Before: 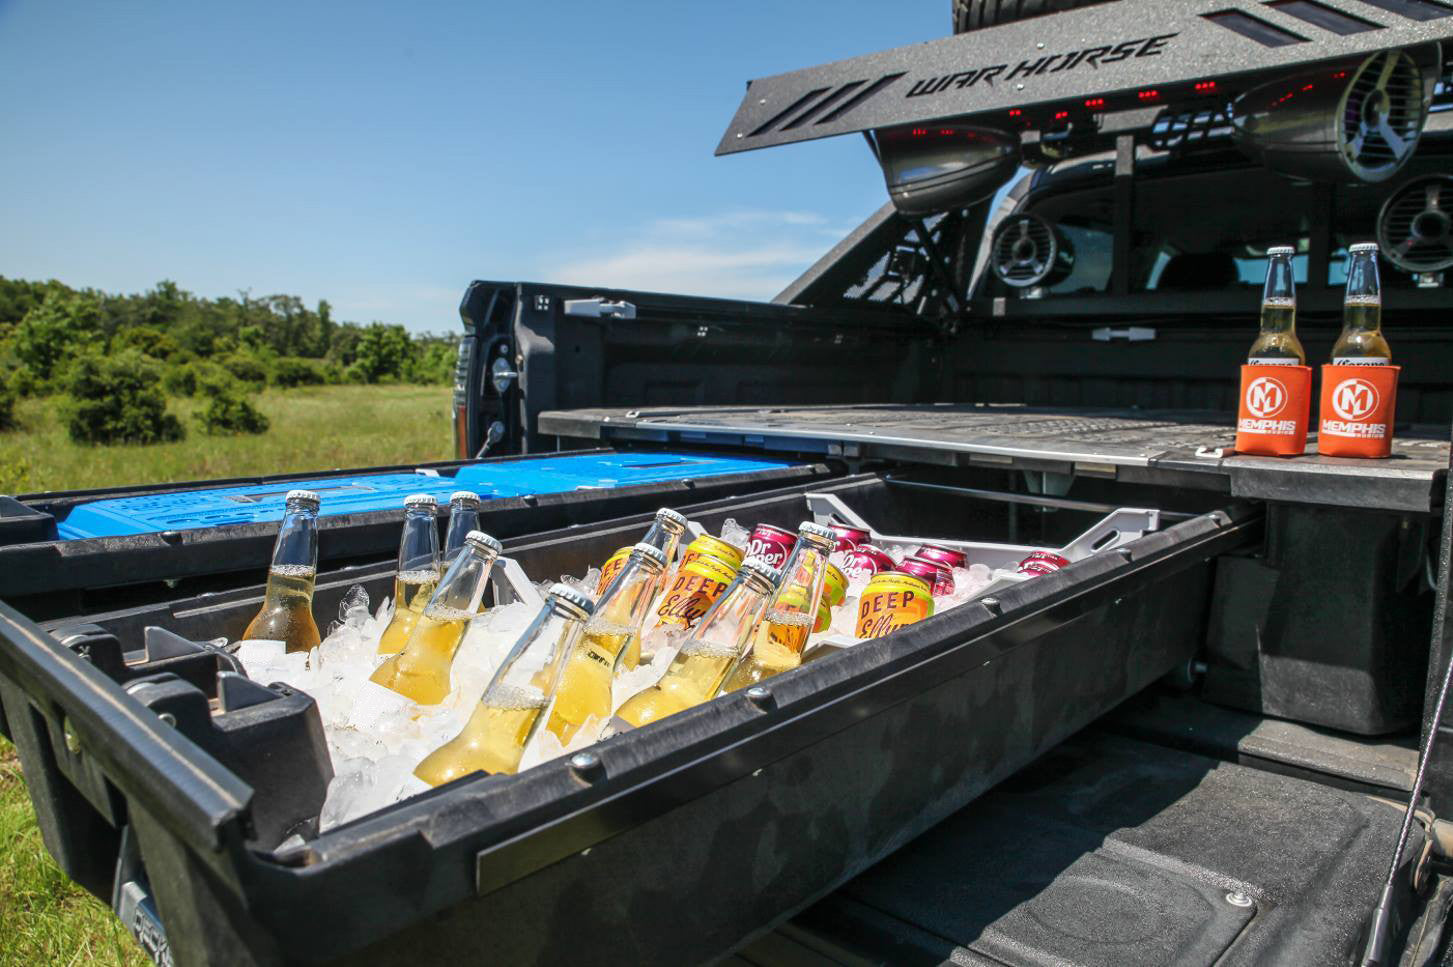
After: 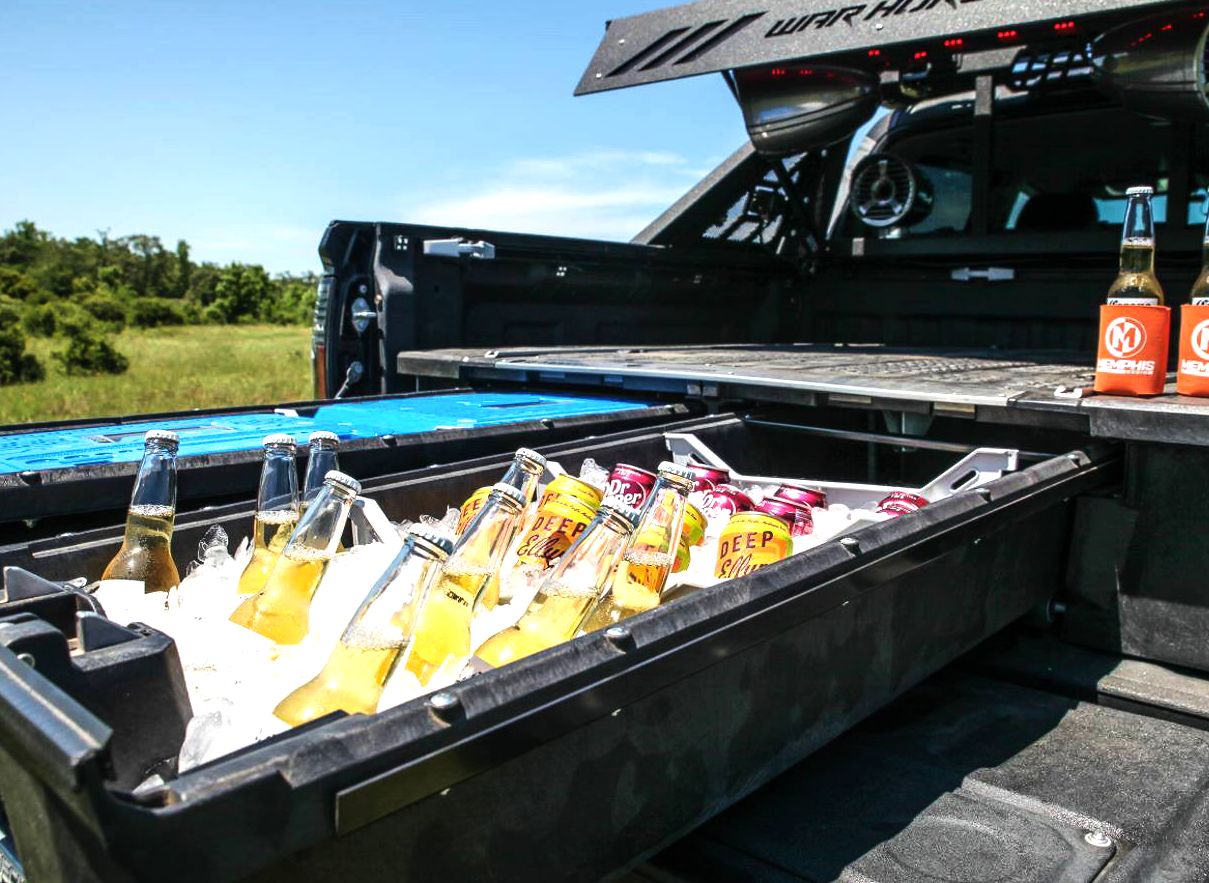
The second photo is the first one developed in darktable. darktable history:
velvia: on, module defaults
crop: left 9.766%, top 6.308%, right 7.002%, bottom 2.313%
tone equalizer: -8 EV -0.72 EV, -7 EV -0.707 EV, -6 EV -0.602 EV, -5 EV -0.397 EV, -3 EV 0.376 EV, -2 EV 0.6 EV, -1 EV 0.684 EV, +0 EV 0.734 EV, edges refinement/feathering 500, mask exposure compensation -1.57 EV, preserve details no
